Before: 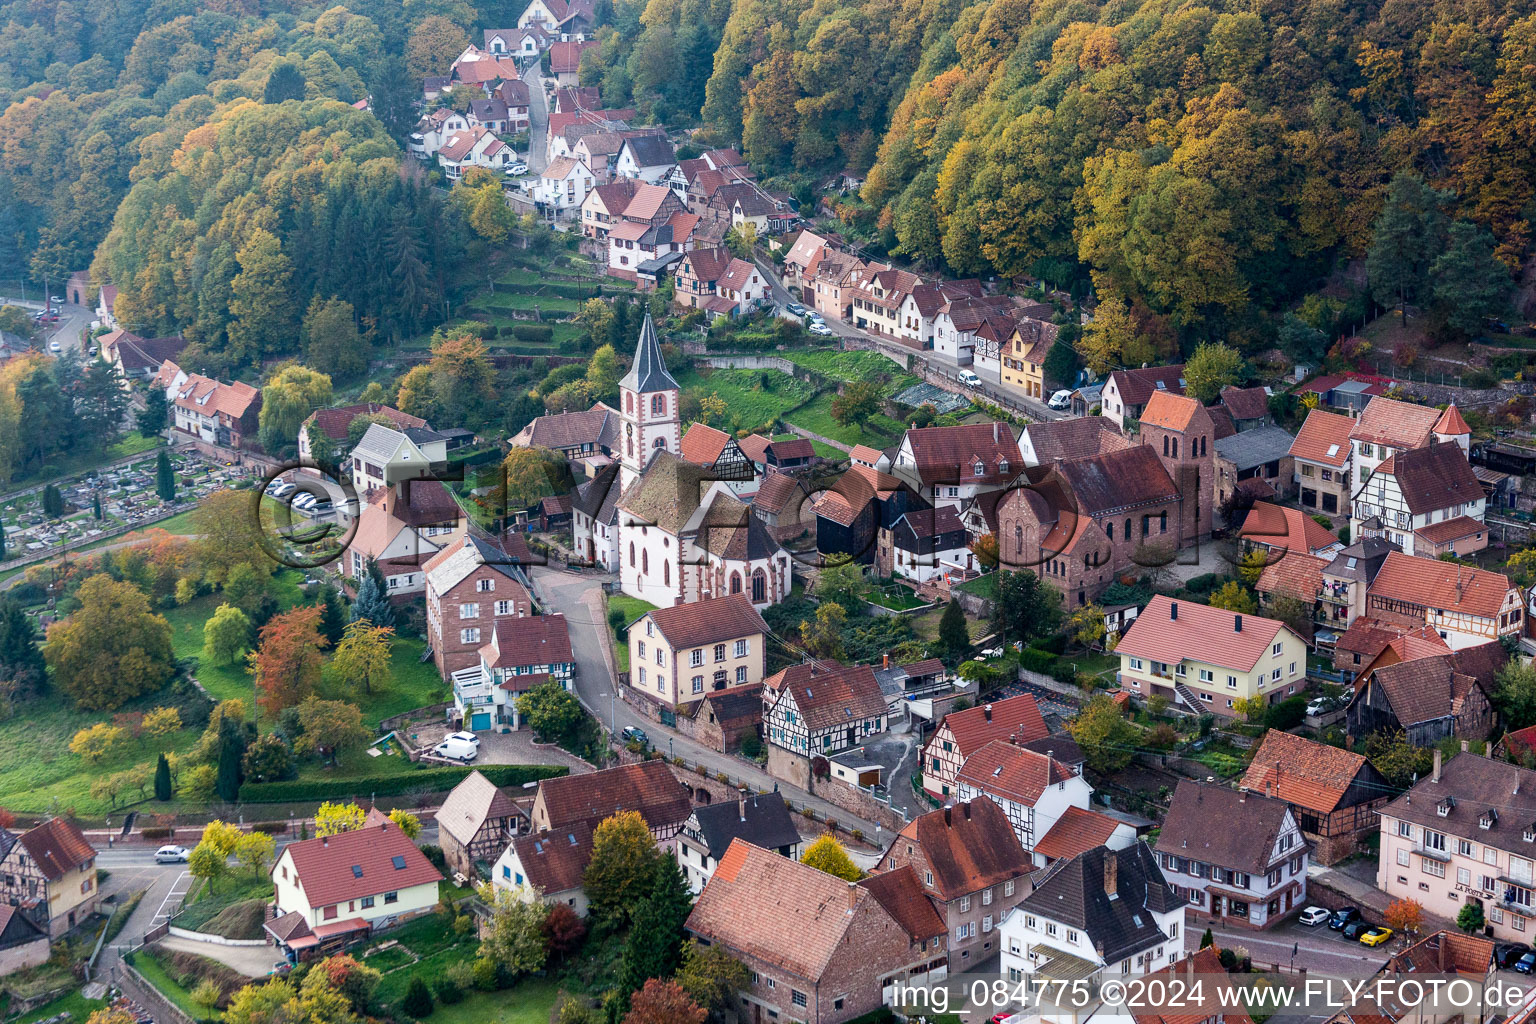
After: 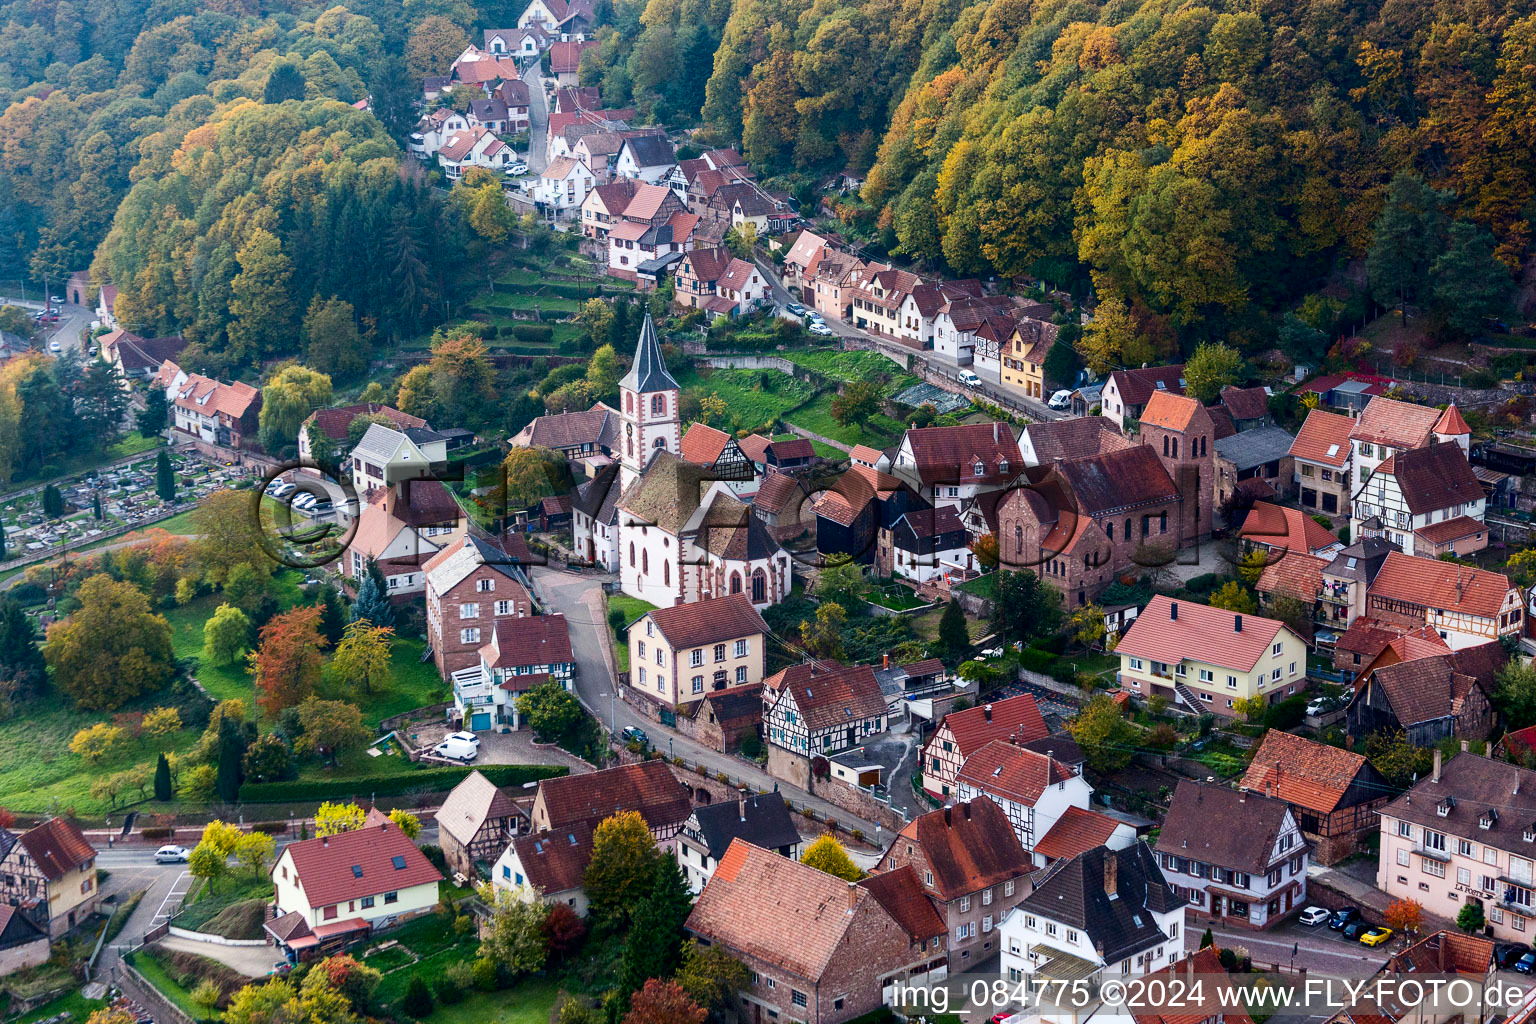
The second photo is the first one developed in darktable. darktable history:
contrast brightness saturation: contrast 0.129, brightness -0.056, saturation 0.153
